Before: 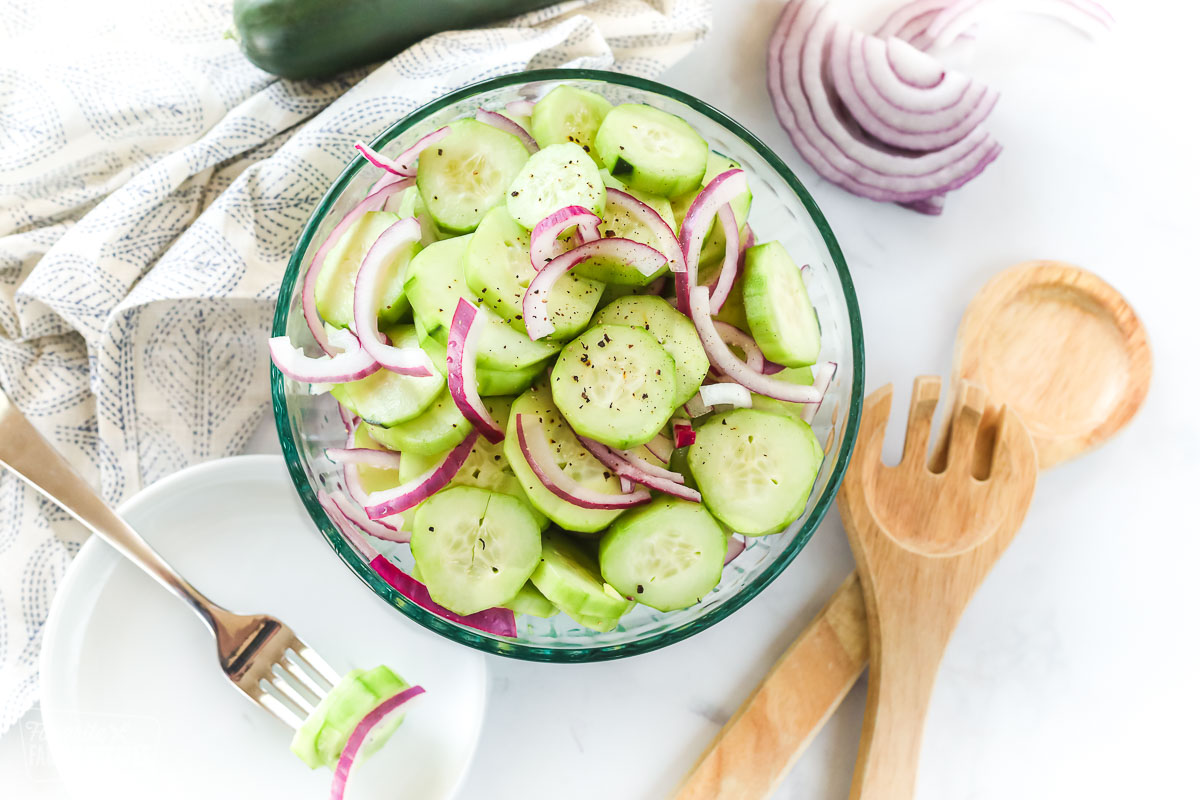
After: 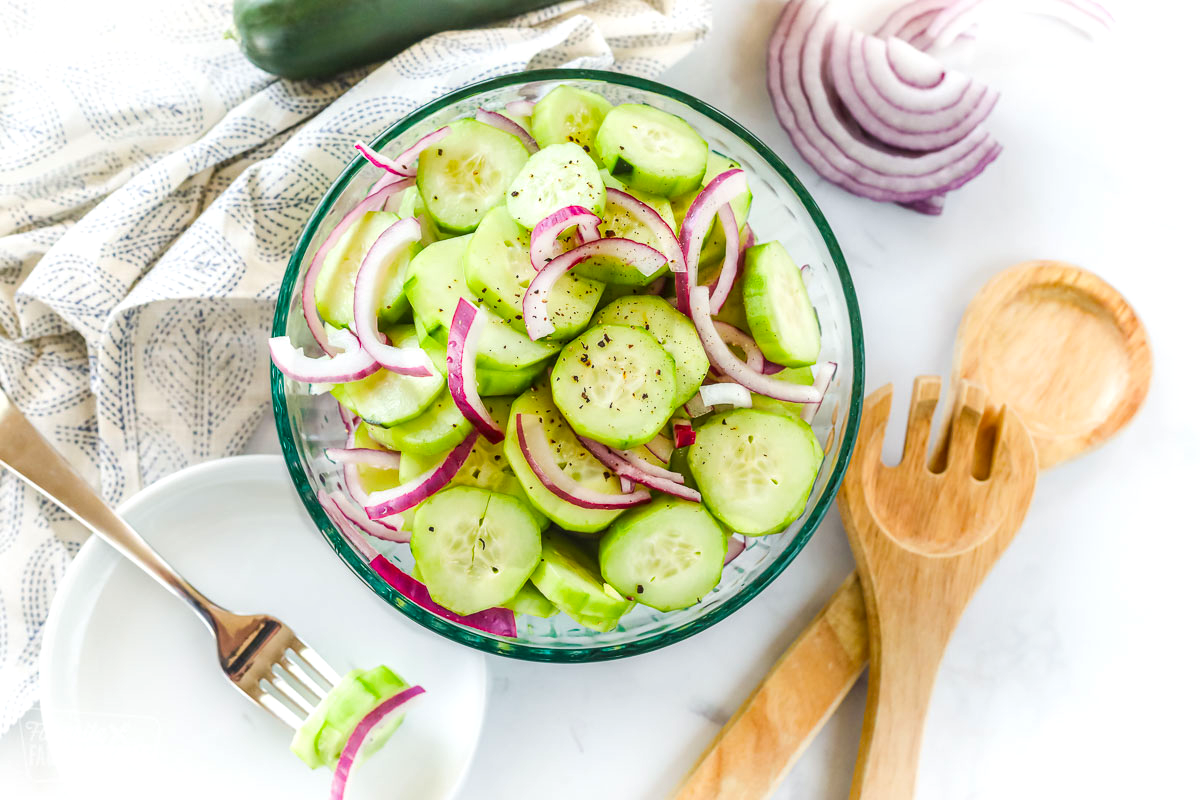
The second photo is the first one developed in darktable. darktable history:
local contrast: on, module defaults
color balance: output saturation 120%
